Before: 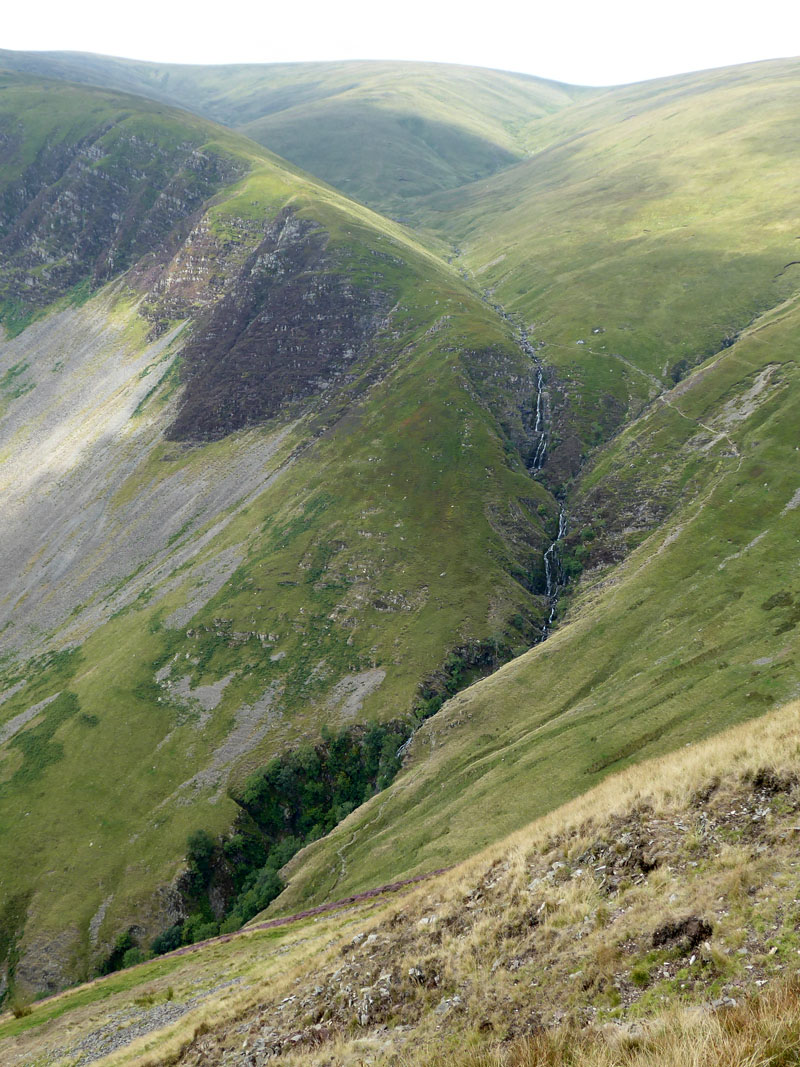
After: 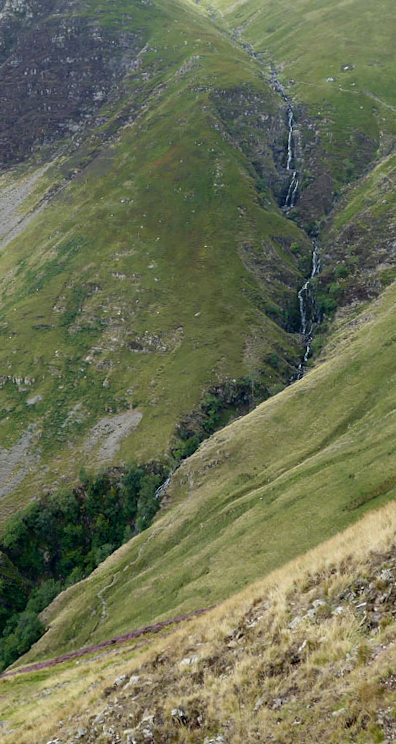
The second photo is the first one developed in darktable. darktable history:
rotate and perspective: rotation -1.17°, automatic cropping off
crop: left 31.379%, top 24.658%, right 20.326%, bottom 6.628%
